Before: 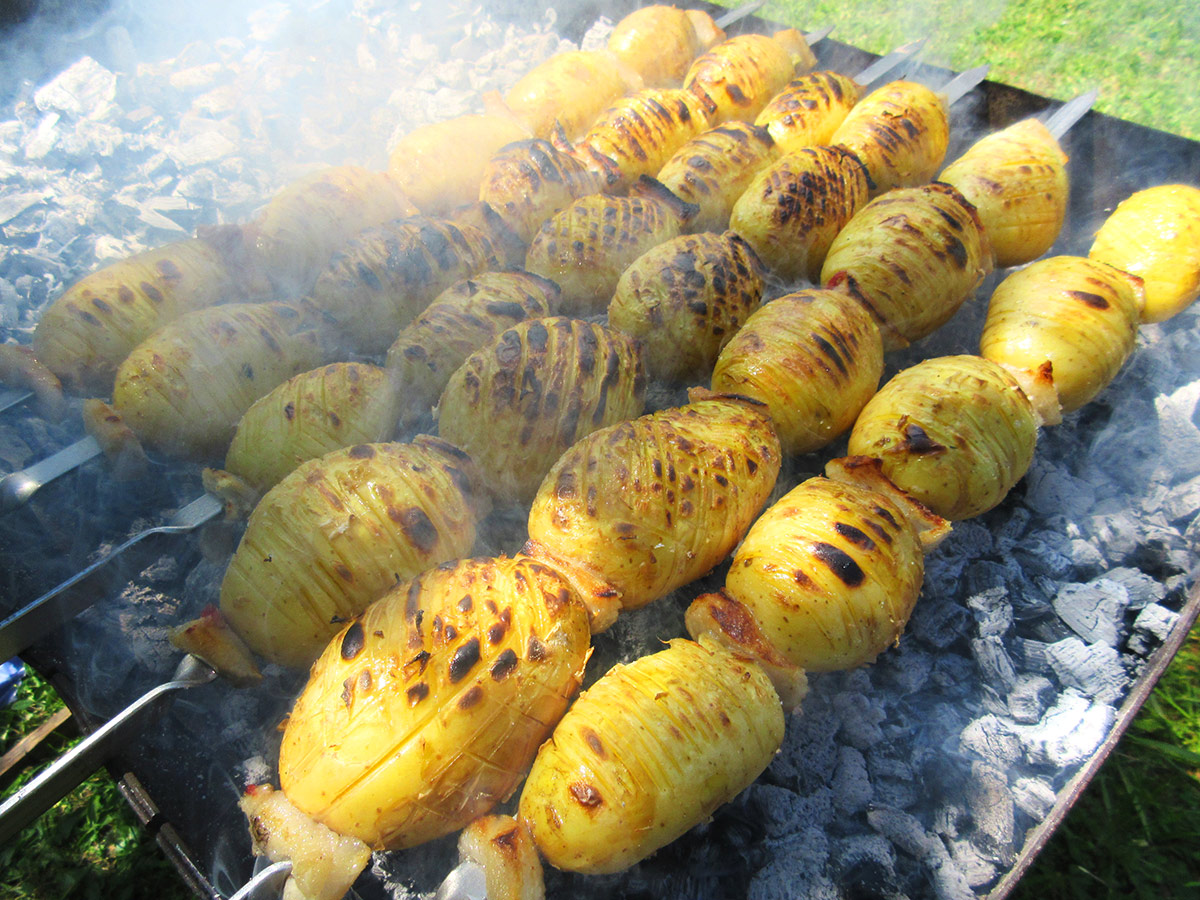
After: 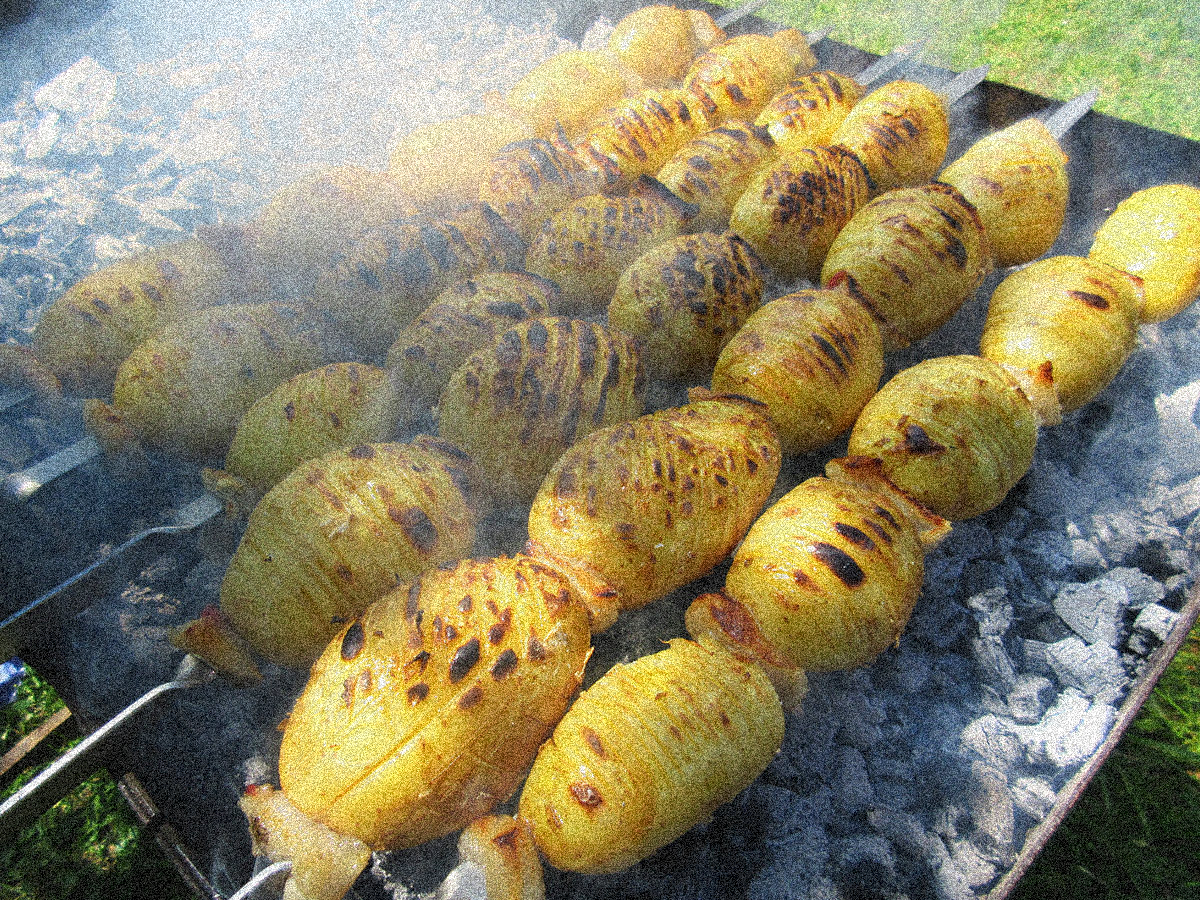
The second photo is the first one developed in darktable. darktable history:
grain: coarseness 3.75 ISO, strength 100%, mid-tones bias 0%
contrast brightness saturation: contrast -0.08, brightness -0.04, saturation -0.11
